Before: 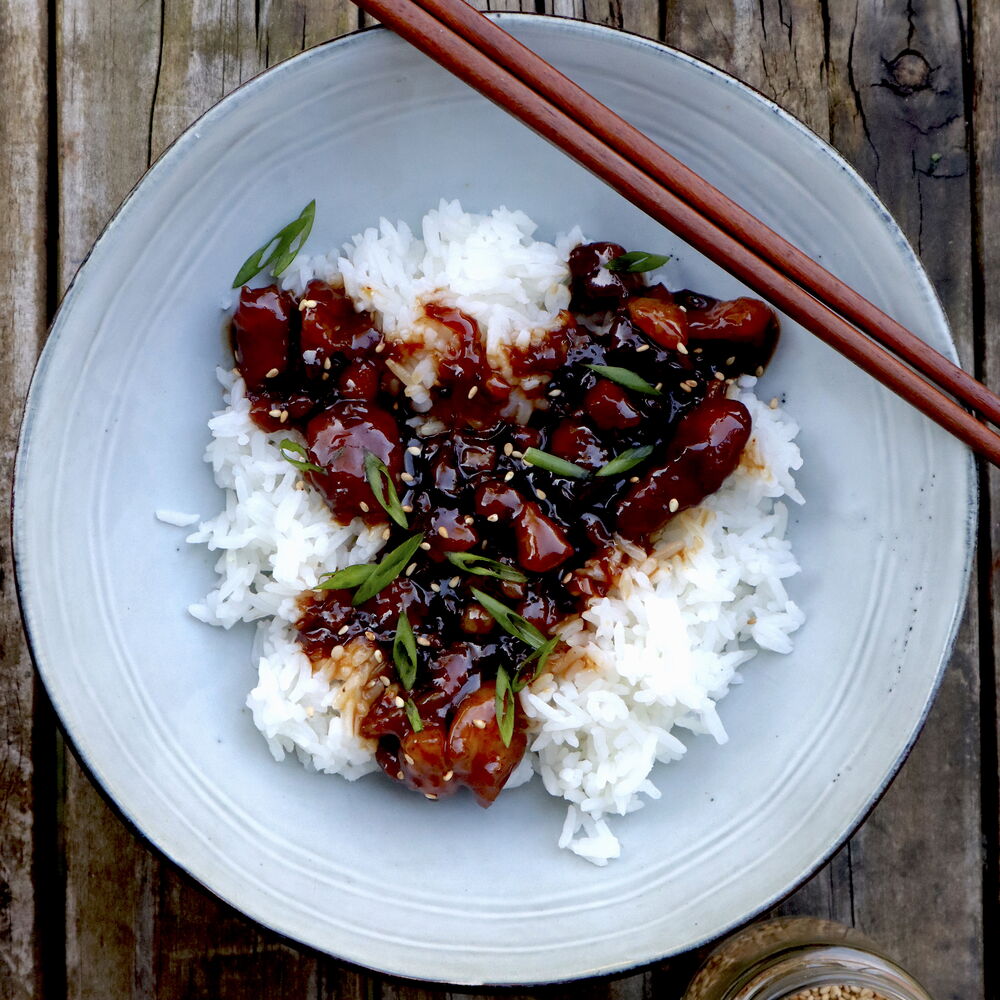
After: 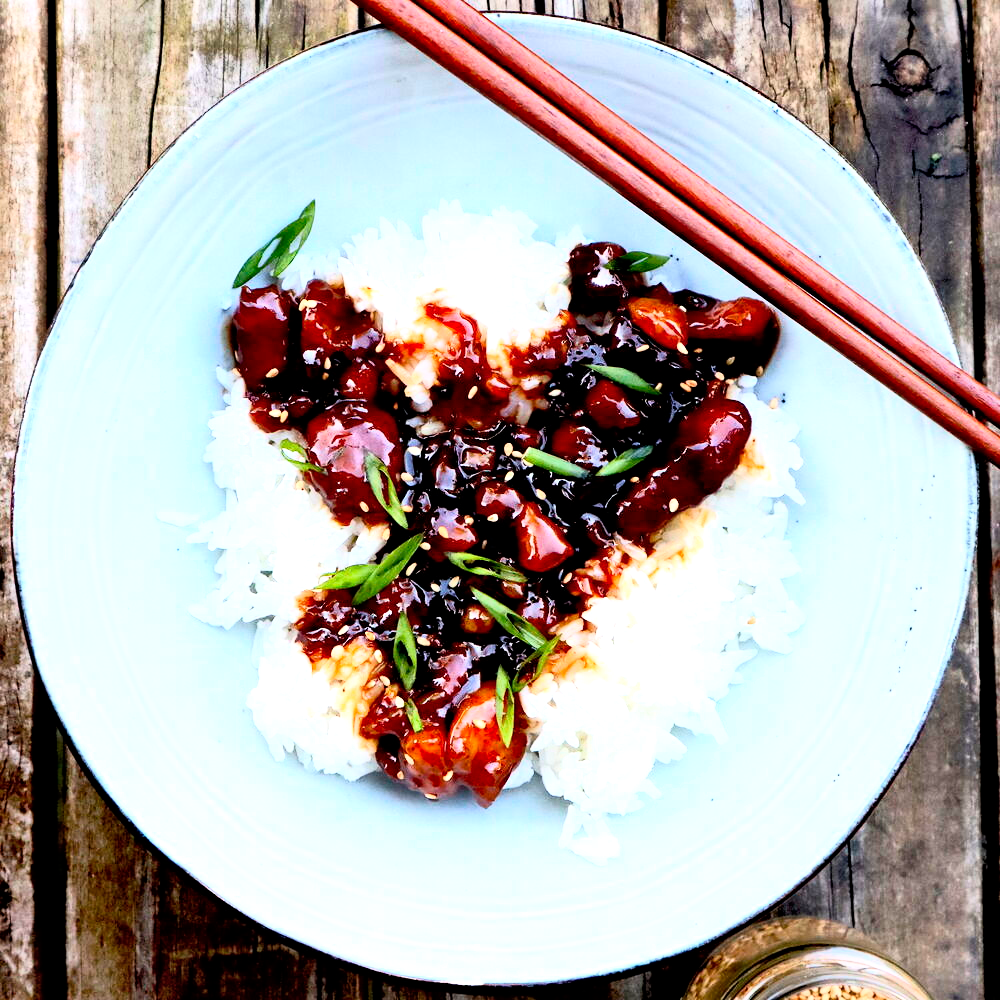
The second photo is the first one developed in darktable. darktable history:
exposure: exposure 1 EV, compensate highlight preservation false
base curve: curves: ch0 [(0, 0) (0.005, 0.002) (0.193, 0.295) (0.399, 0.664) (0.75, 0.928) (1, 1)]
shadows and highlights: shadows 35, highlights -35, soften with gaussian
